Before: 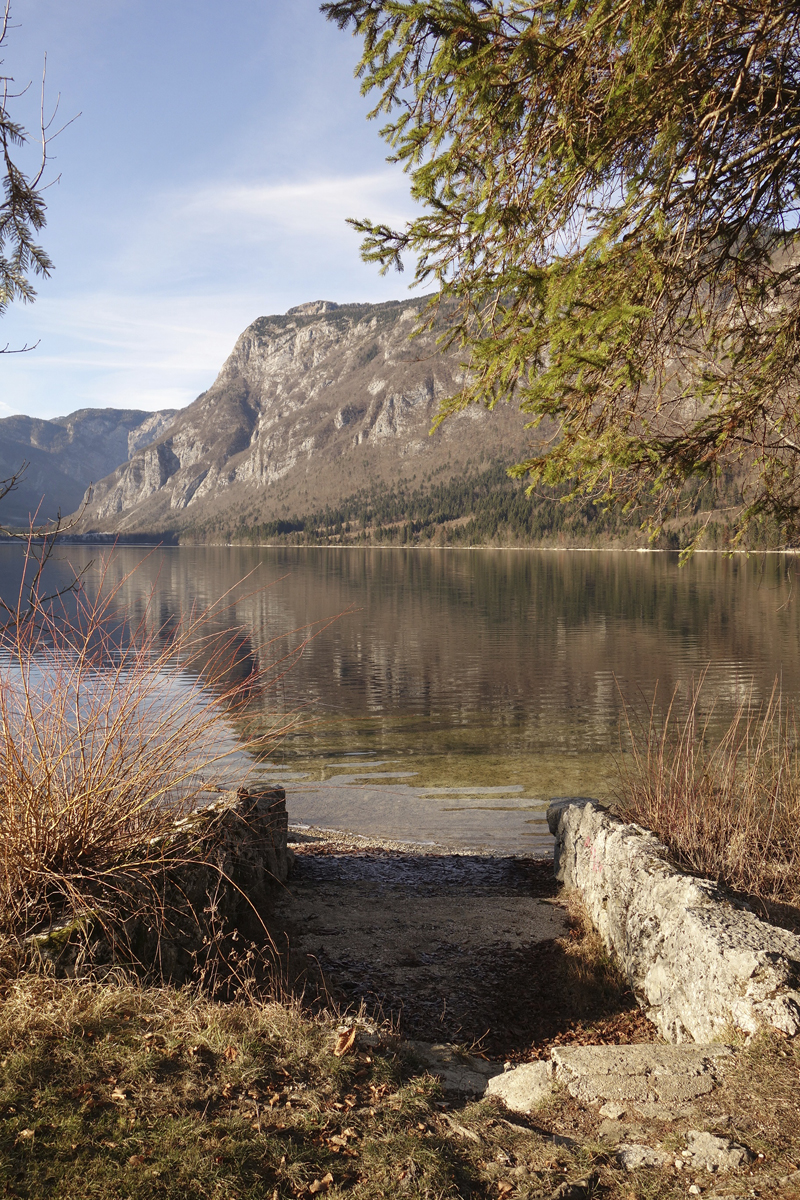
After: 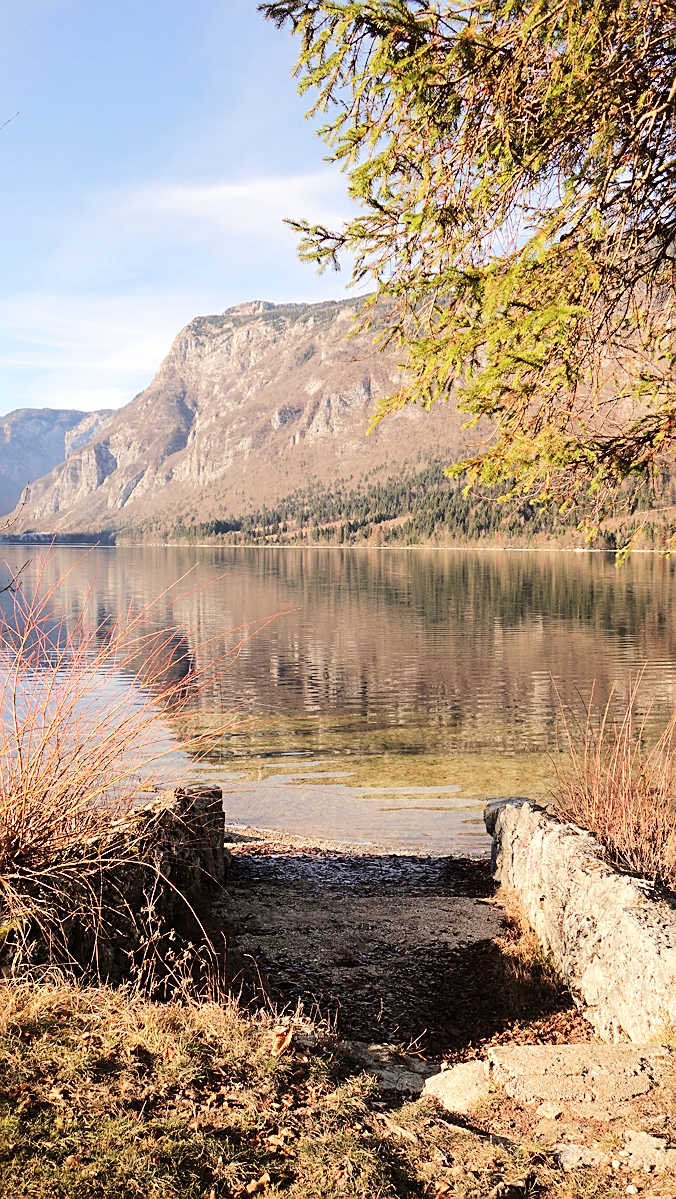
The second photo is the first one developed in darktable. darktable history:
crop: left 7.973%, right 7.51%
contrast brightness saturation: saturation -0.063
tone equalizer: -7 EV 0.164 EV, -6 EV 0.599 EV, -5 EV 1.19 EV, -4 EV 1.37 EV, -3 EV 1.13 EV, -2 EV 0.6 EV, -1 EV 0.159 EV, edges refinement/feathering 500, mask exposure compensation -1.57 EV, preserve details no
sharpen: on, module defaults
